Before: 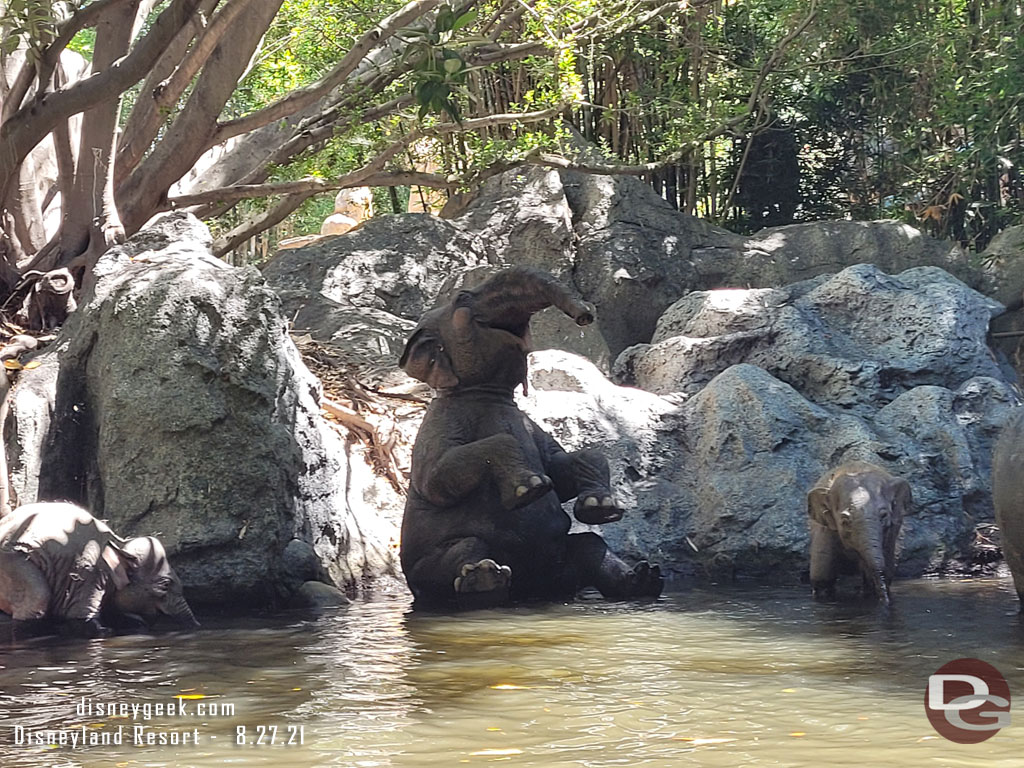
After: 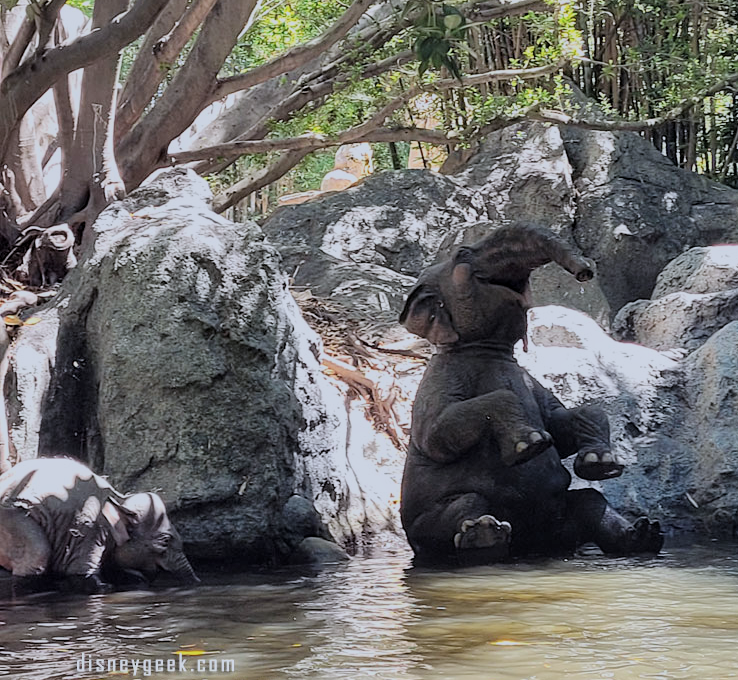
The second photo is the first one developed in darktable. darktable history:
color correction: highlights a* -0.629, highlights b* -9.41
filmic rgb: black relative exposure -7.19 EV, white relative exposure 5.36 EV, hardness 3.03, color science v6 (2022), iterations of high-quality reconstruction 0
local contrast: highlights 104%, shadows 97%, detail 119%, midtone range 0.2
crop: top 5.781%, right 27.912%, bottom 5.644%
